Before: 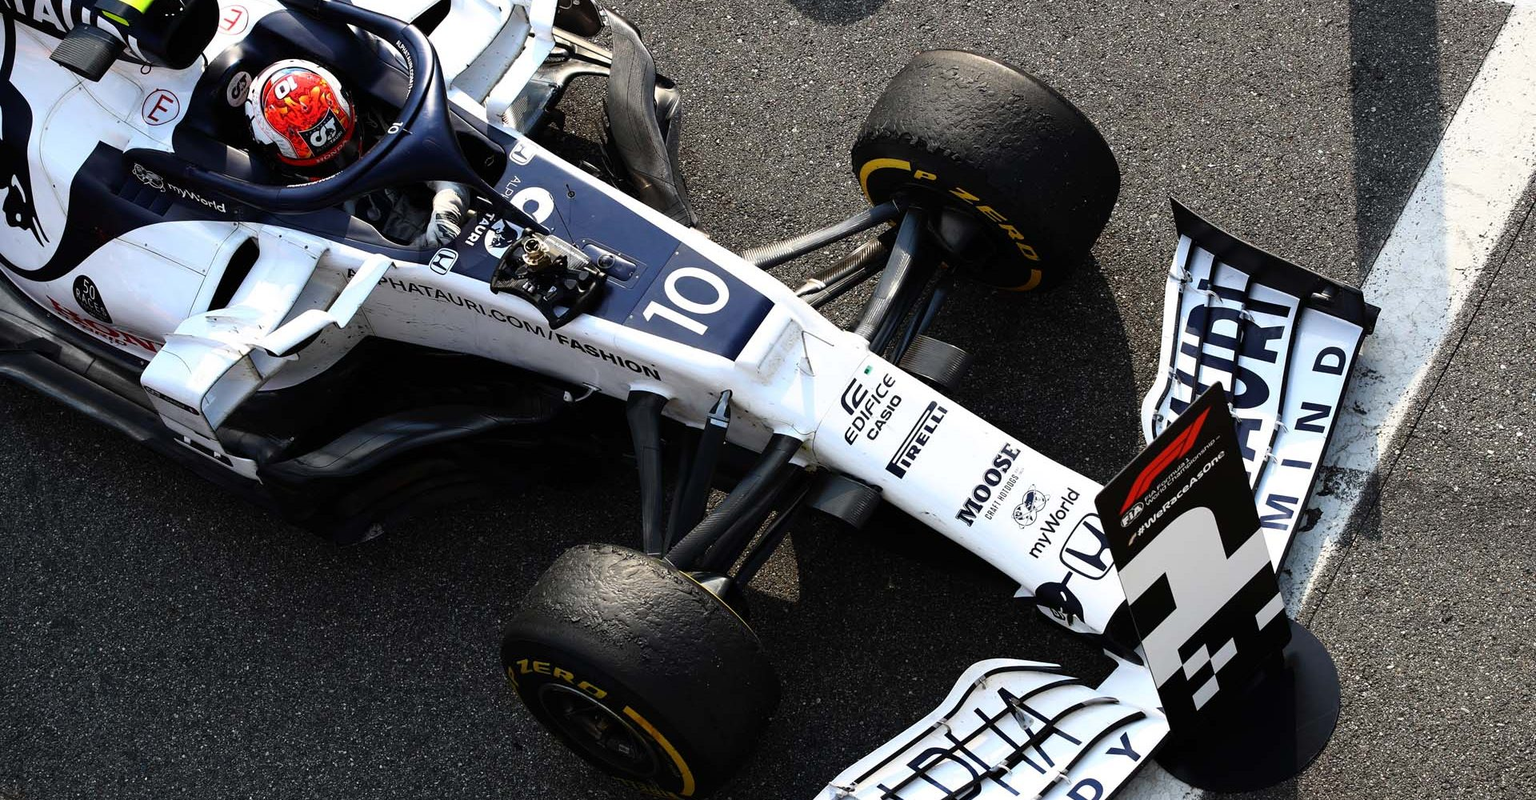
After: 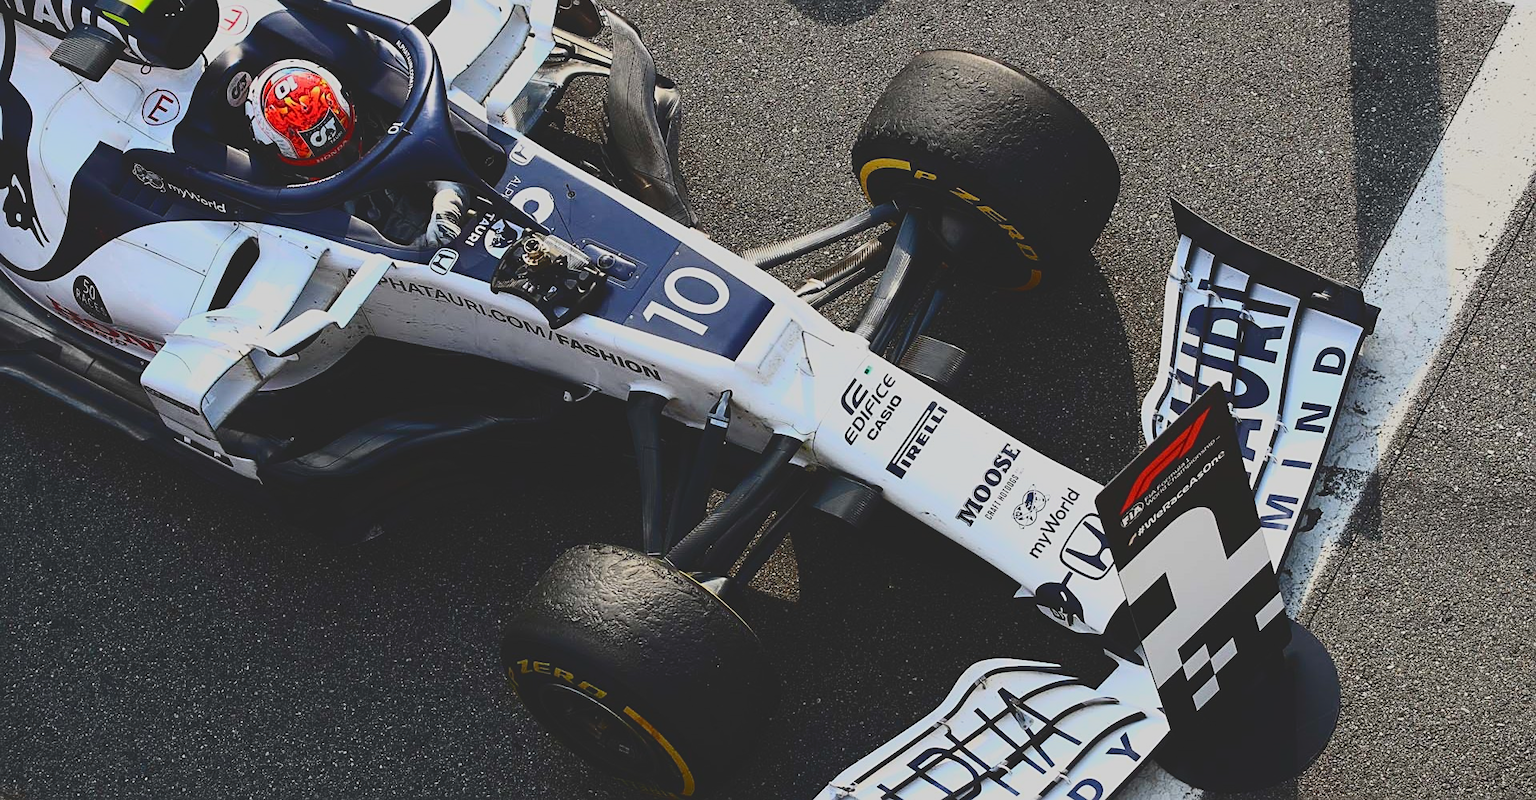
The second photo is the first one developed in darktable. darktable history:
sharpen: on, module defaults
base curve: preserve colors none
tone curve: curves: ch0 [(0, 0.148) (0.191, 0.225) (0.712, 0.695) (0.864, 0.797) (1, 0.839)], color space Lab, independent channels, preserve colors none
tone equalizer: on, module defaults
